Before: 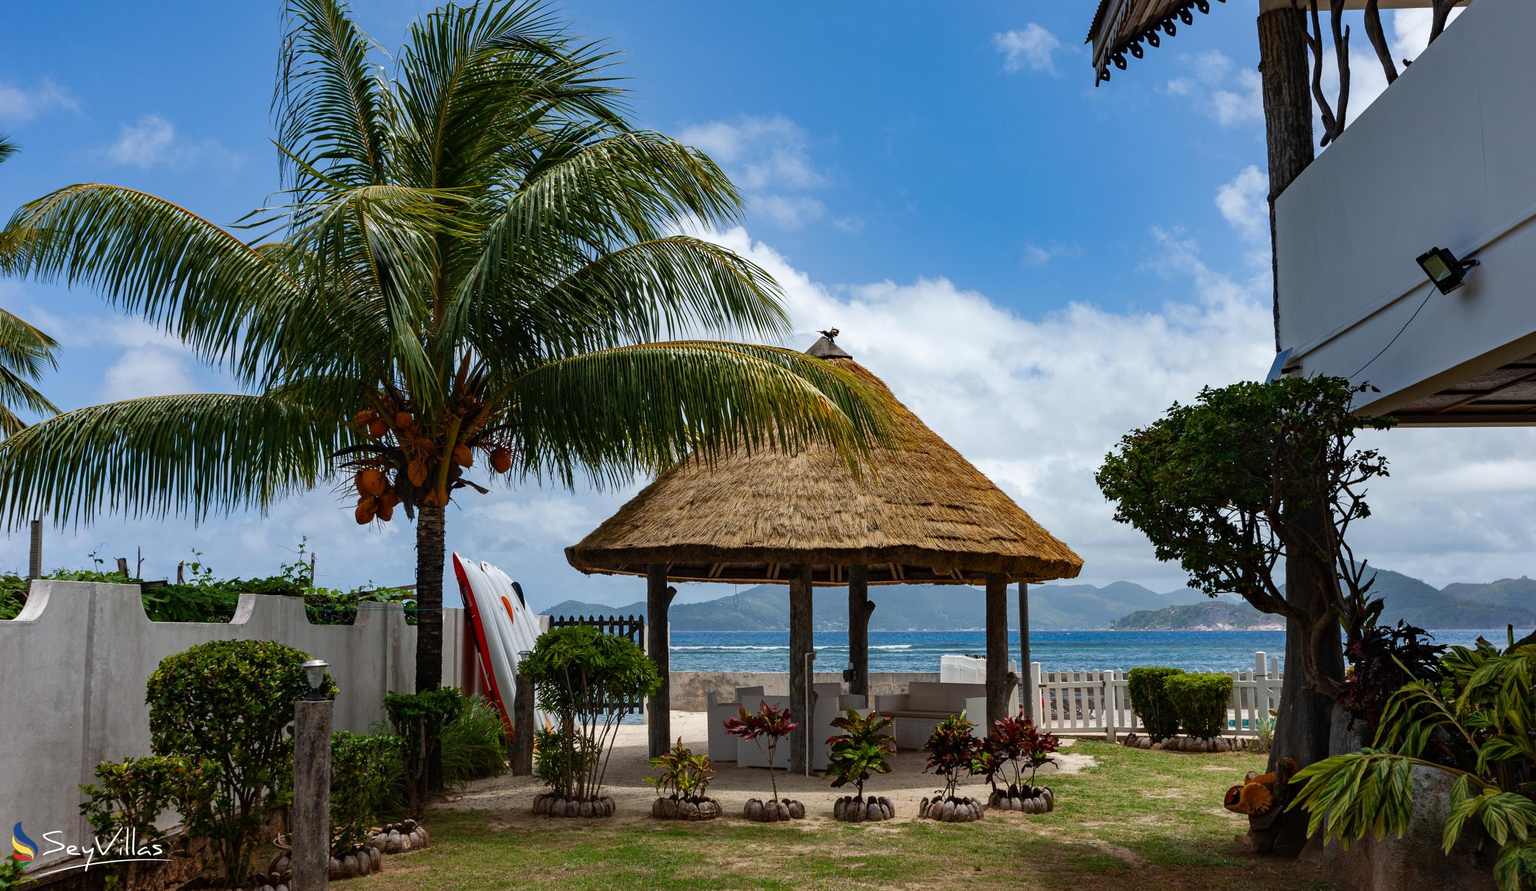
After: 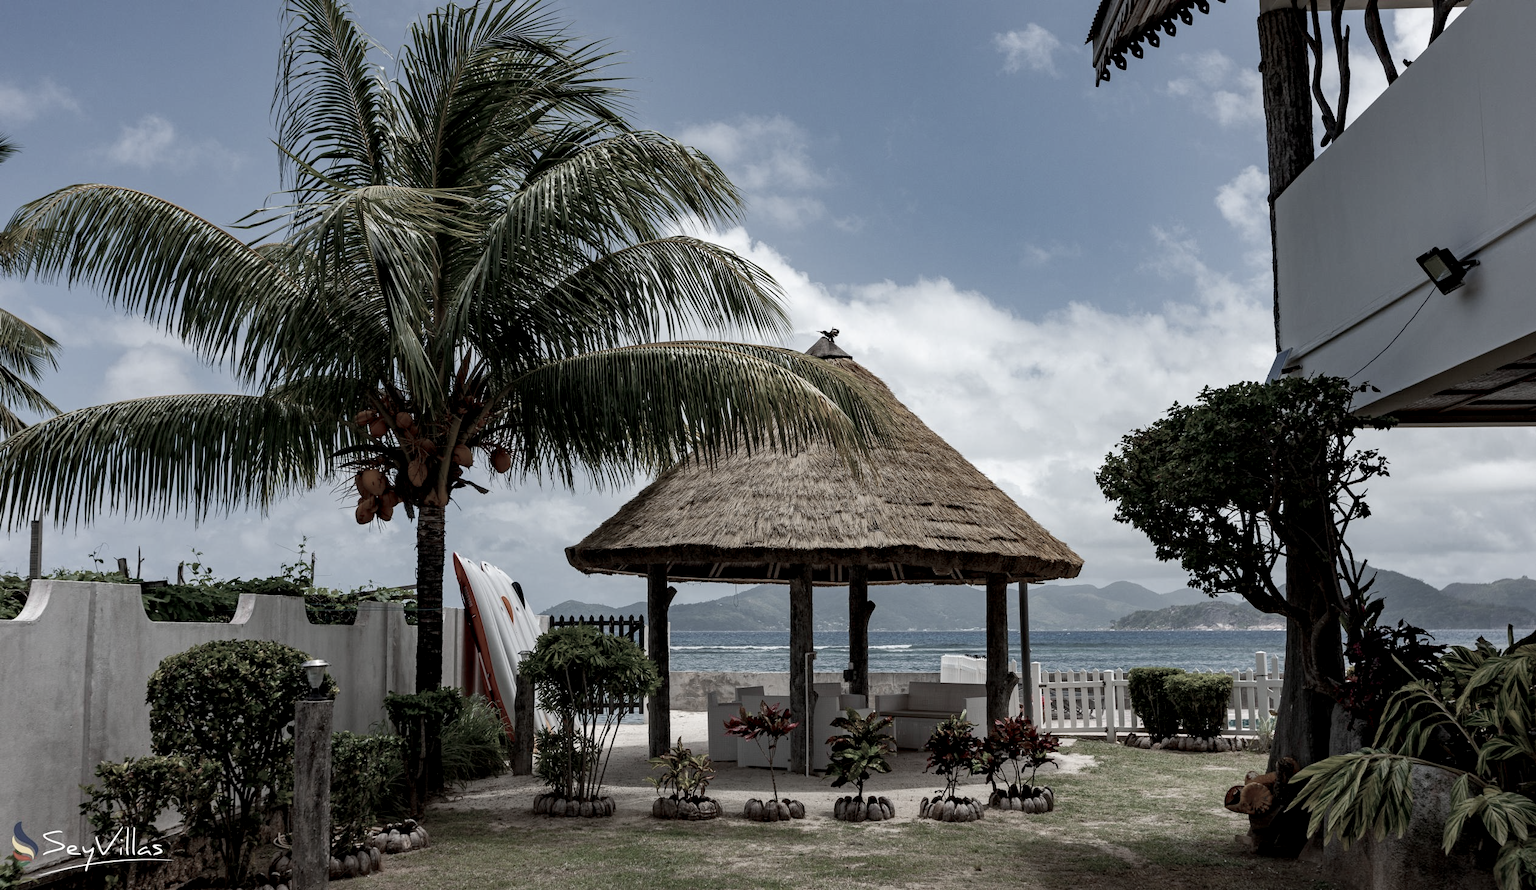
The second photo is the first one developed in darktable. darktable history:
color zones: curves: ch1 [(0, 0.34) (0.143, 0.164) (0.286, 0.152) (0.429, 0.176) (0.571, 0.173) (0.714, 0.188) (0.857, 0.199) (1, 0.34)]
exposure: black level correction 0.005, exposure 0.004 EV, compensate highlight preservation false
tone equalizer: edges refinement/feathering 500, mask exposure compensation -1.57 EV, preserve details no
